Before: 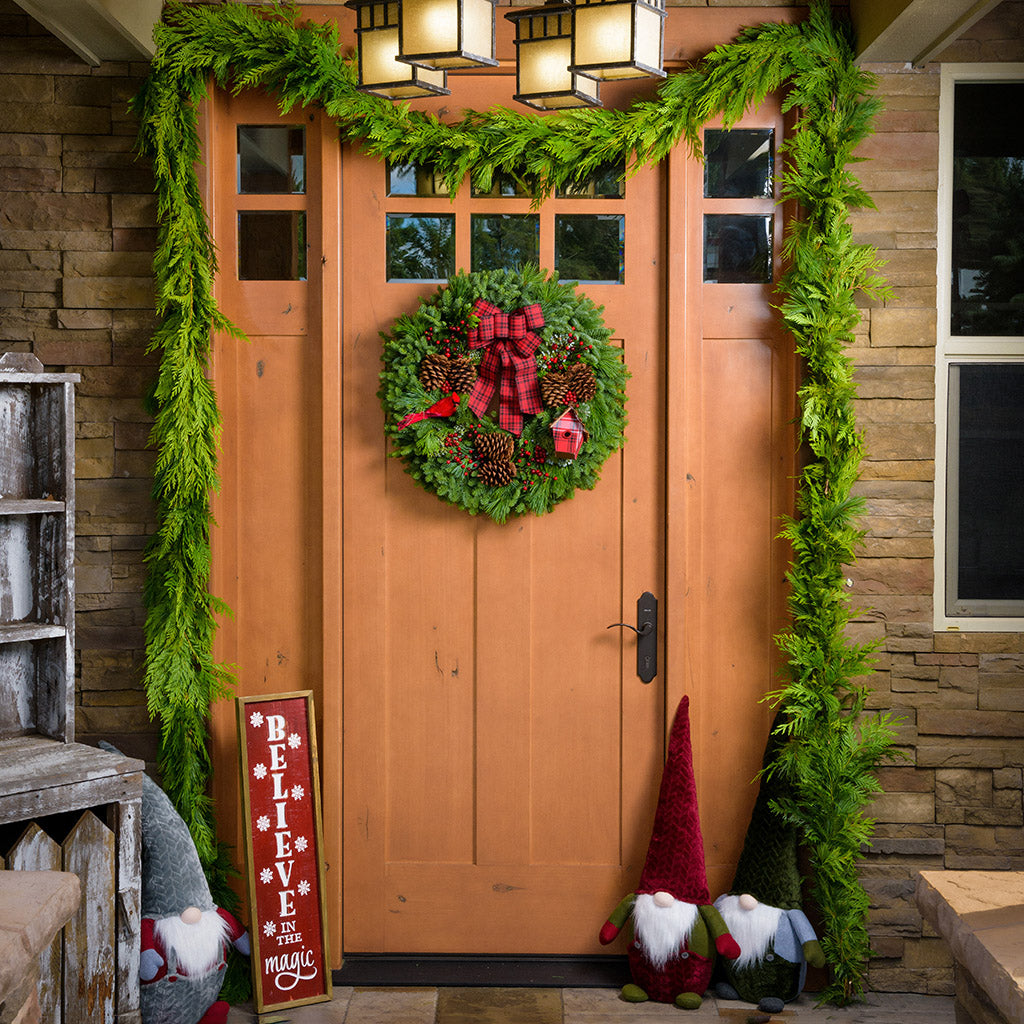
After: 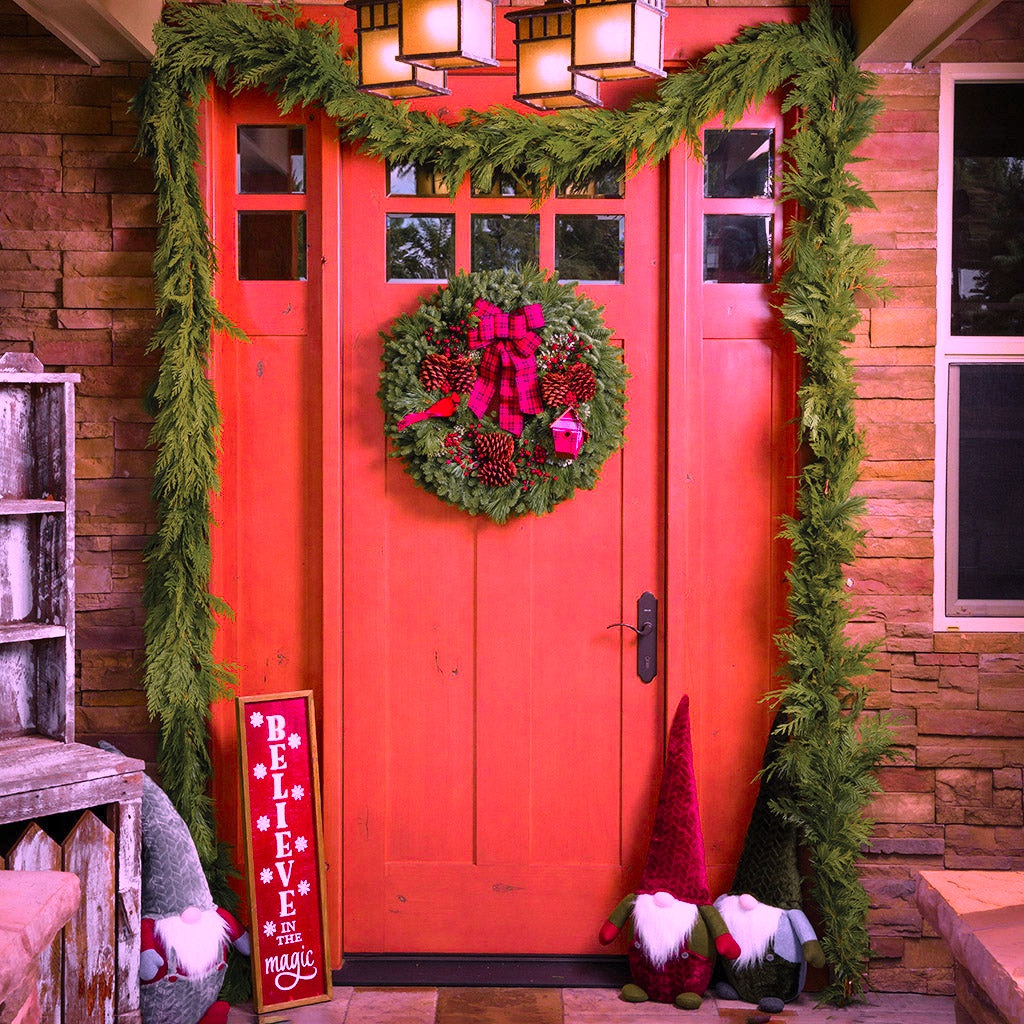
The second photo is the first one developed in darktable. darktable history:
color zones: curves: ch0 [(0, 0.48) (0.209, 0.398) (0.305, 0.332) (0.429, 0.493) (0.571, 0.5) (0.714, 0.5) (0.857, 0.5) (1, 0.48)]; ch1 [(0, 0.736) (0.143, 0.625) (0.225, 0.371) (0.429, 0.256) (0.571, 0.241) (0.714, 0.213) (0.857, 0.48) (1, 0.736)]; ch2 [(0, 0.448) (0.143, 0.498) (0.286, 0.5) (0.429, 0.5) (0.571, 0.5) (0.714, 0.5) (0.857, 0.5) (1, 0.448)]
color calibration: output R [1.107, -0.012, -0.003, 0], output B [0, 0, 1.308, 0], illuminant same as pipeline (D50), x 0.347, y 0.358, temperature 4996.87 K
contrast brightness saturation: contrast 0.197, brightness 0.168, saturation 0.218
